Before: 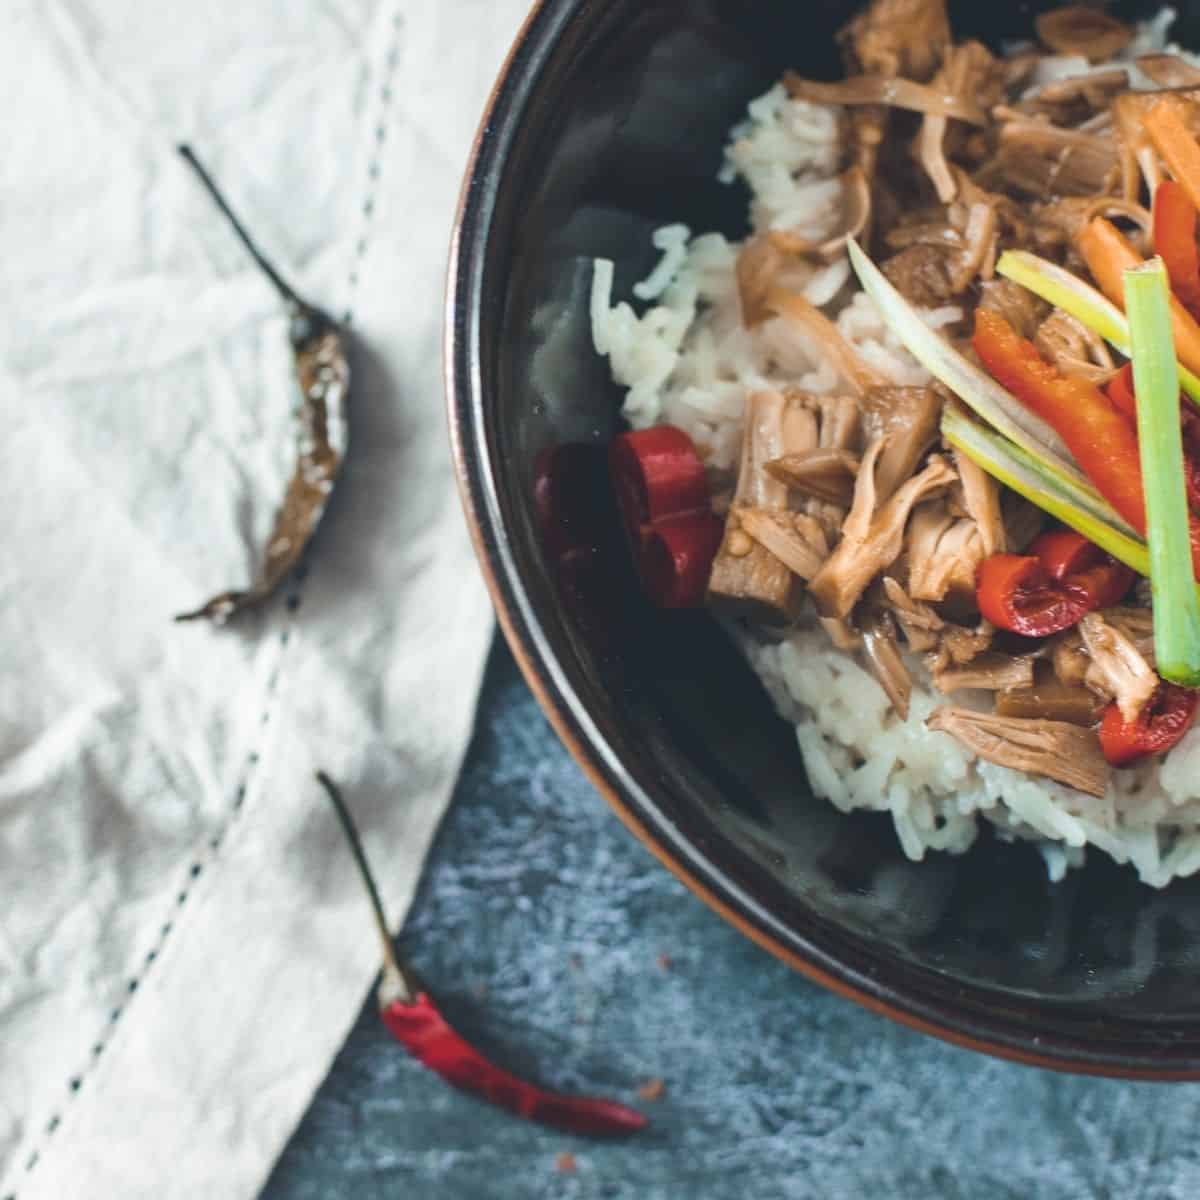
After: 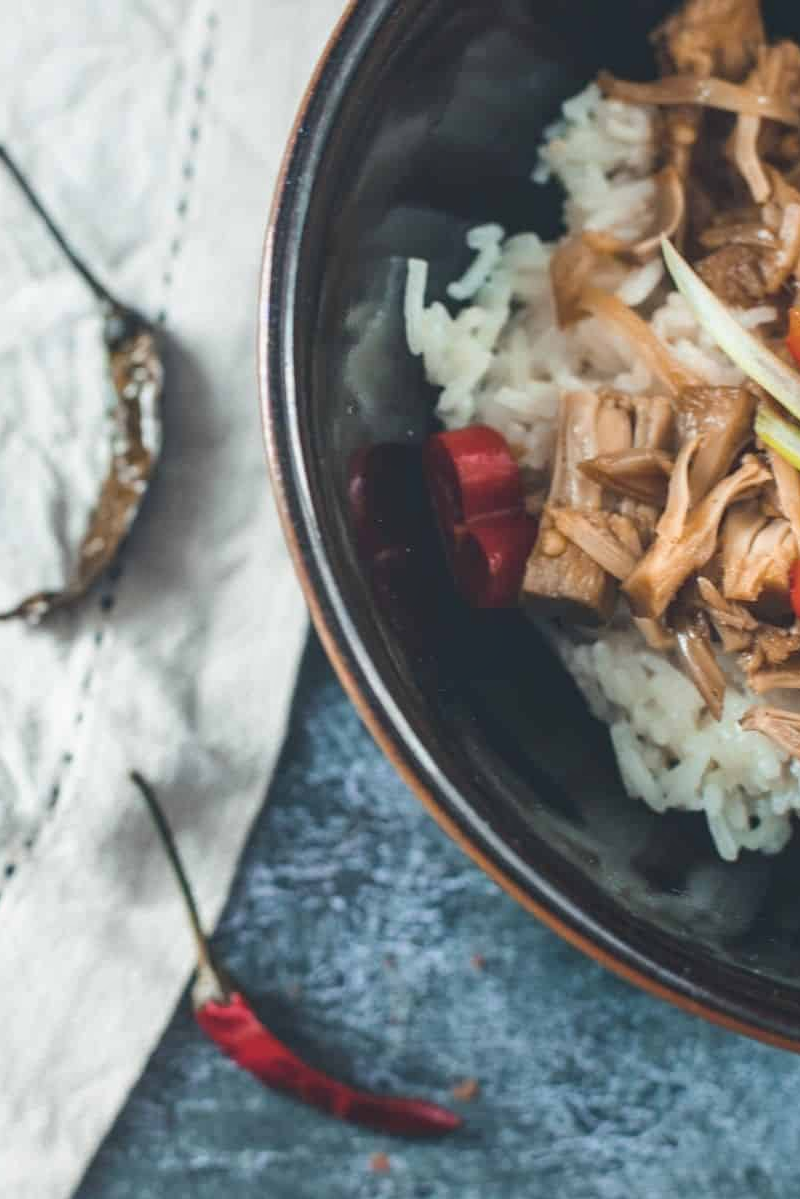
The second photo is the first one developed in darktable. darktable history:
crop and rotate: left 15.546%, right 17.787%
local contrast: detail 110%
